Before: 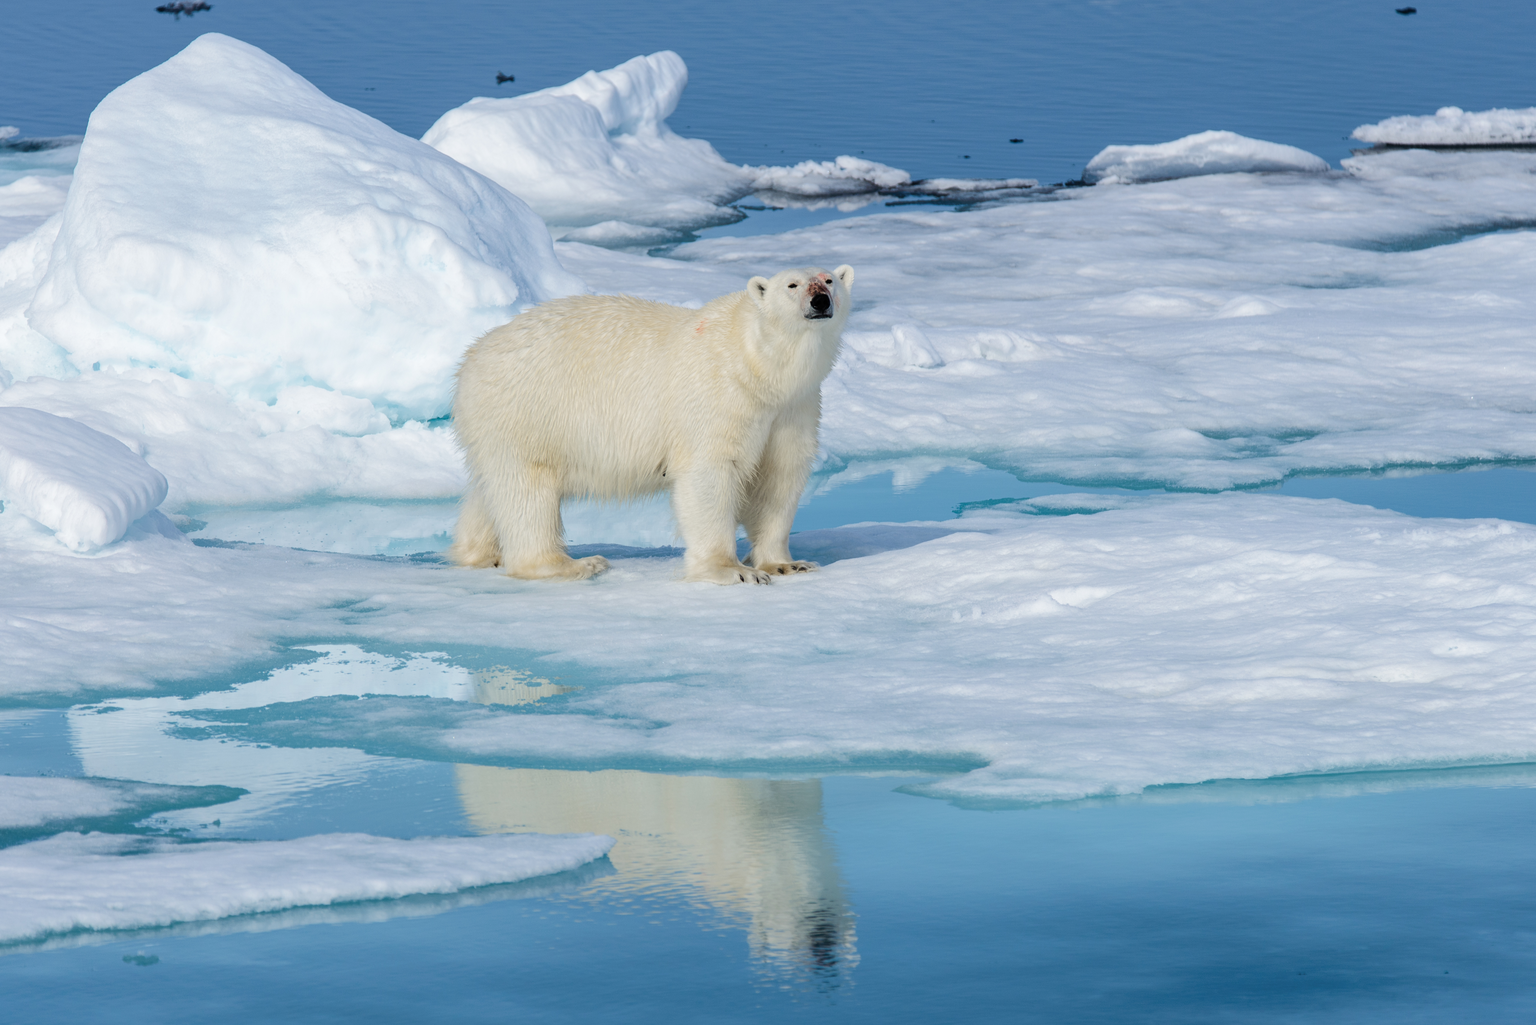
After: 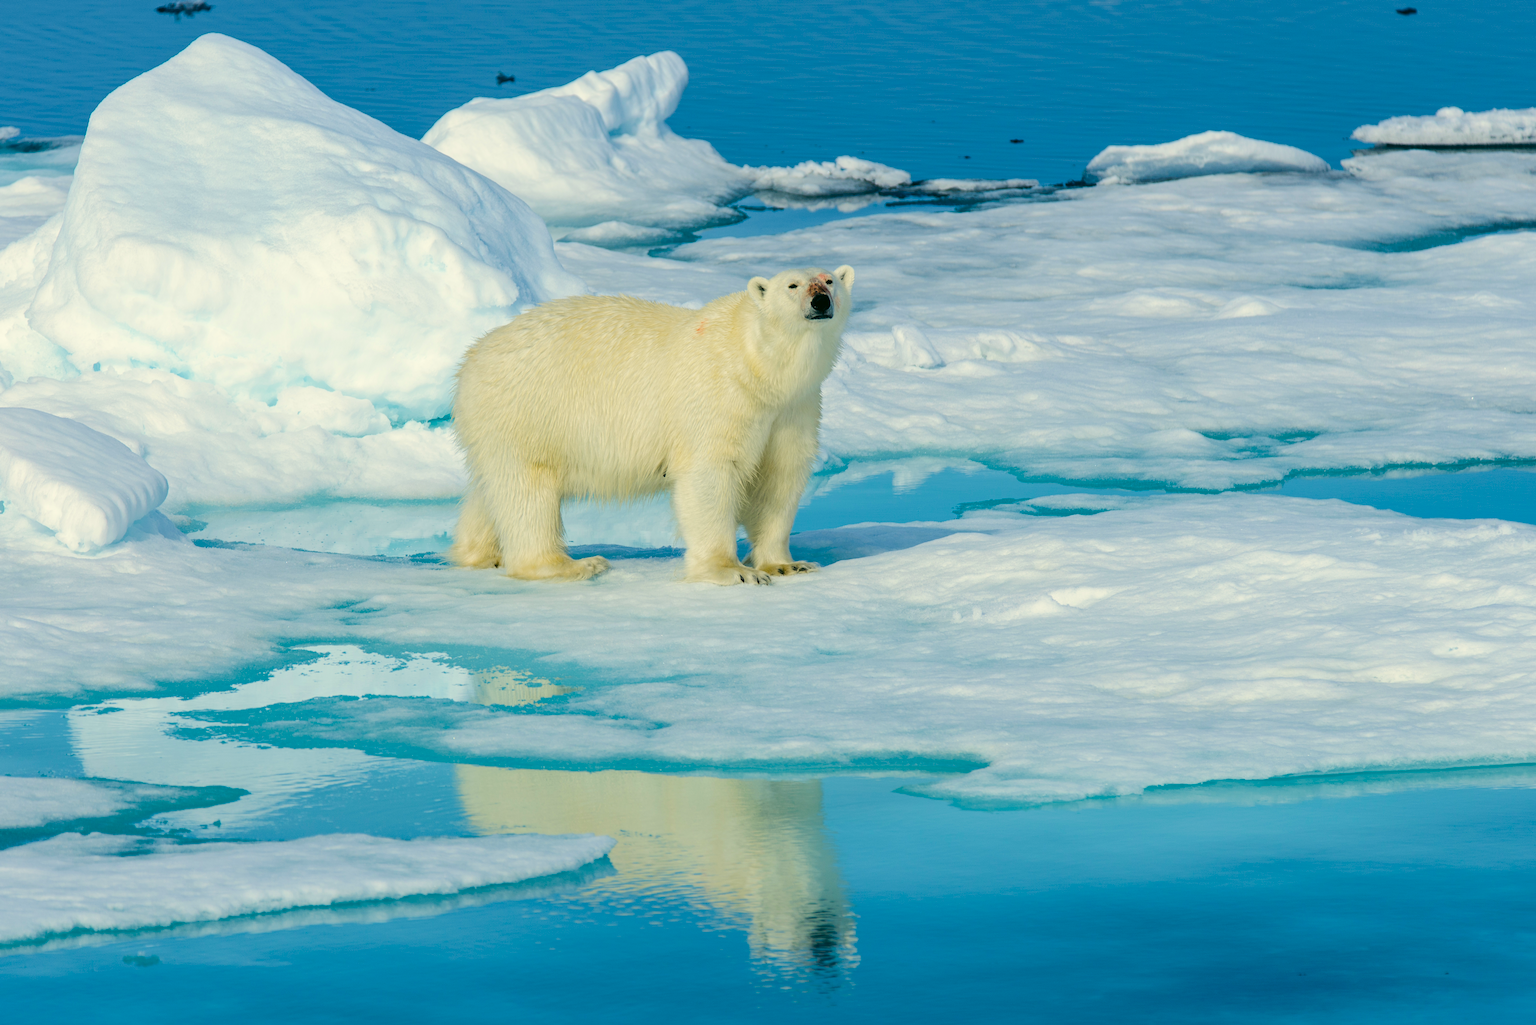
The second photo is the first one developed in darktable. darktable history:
color correction: highlights a* -0.479, highlights b* 9.39, shadows a* -8.76, shadows b* 0.877
velvia: strength 32.5%, mid-tones bias 0.205
